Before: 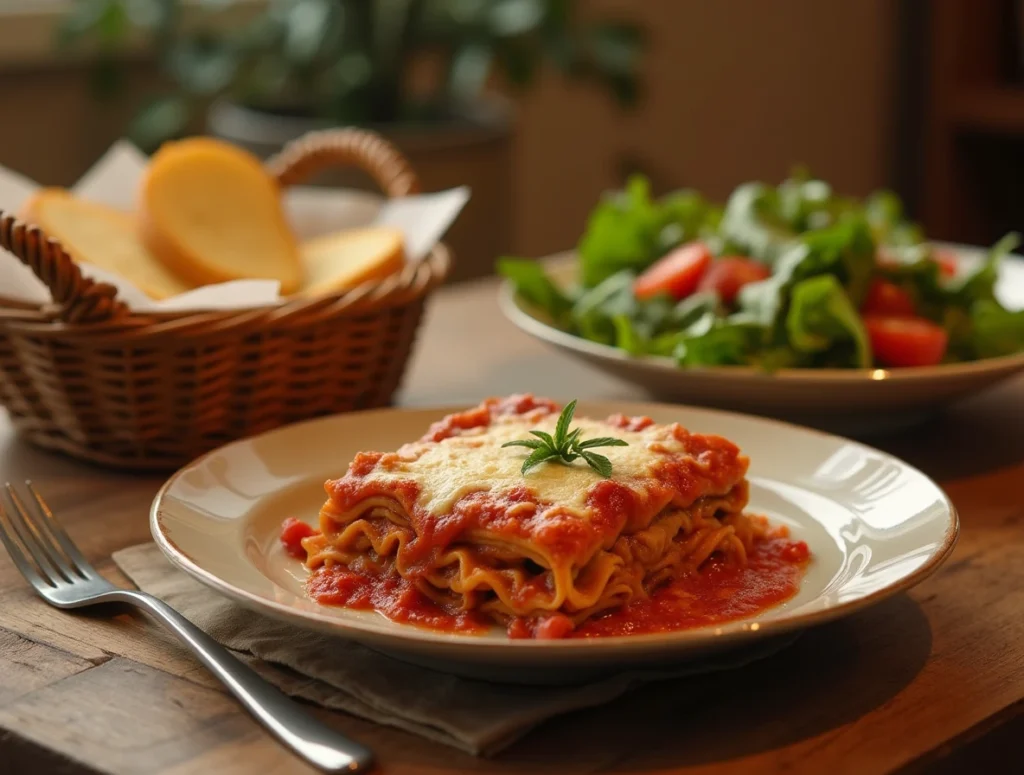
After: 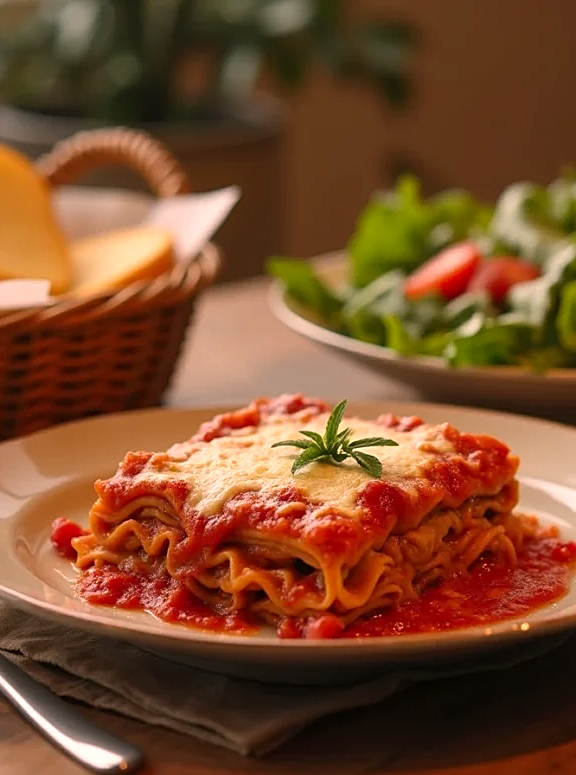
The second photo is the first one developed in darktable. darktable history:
sharpen: on, module defaults
crop and rotate: left 22.516%, right 21.234%
exposure: exposure 0.127 EV, compensate highlight preservation false
color correction: highlights a* 14.52, highlights b* 4.84
